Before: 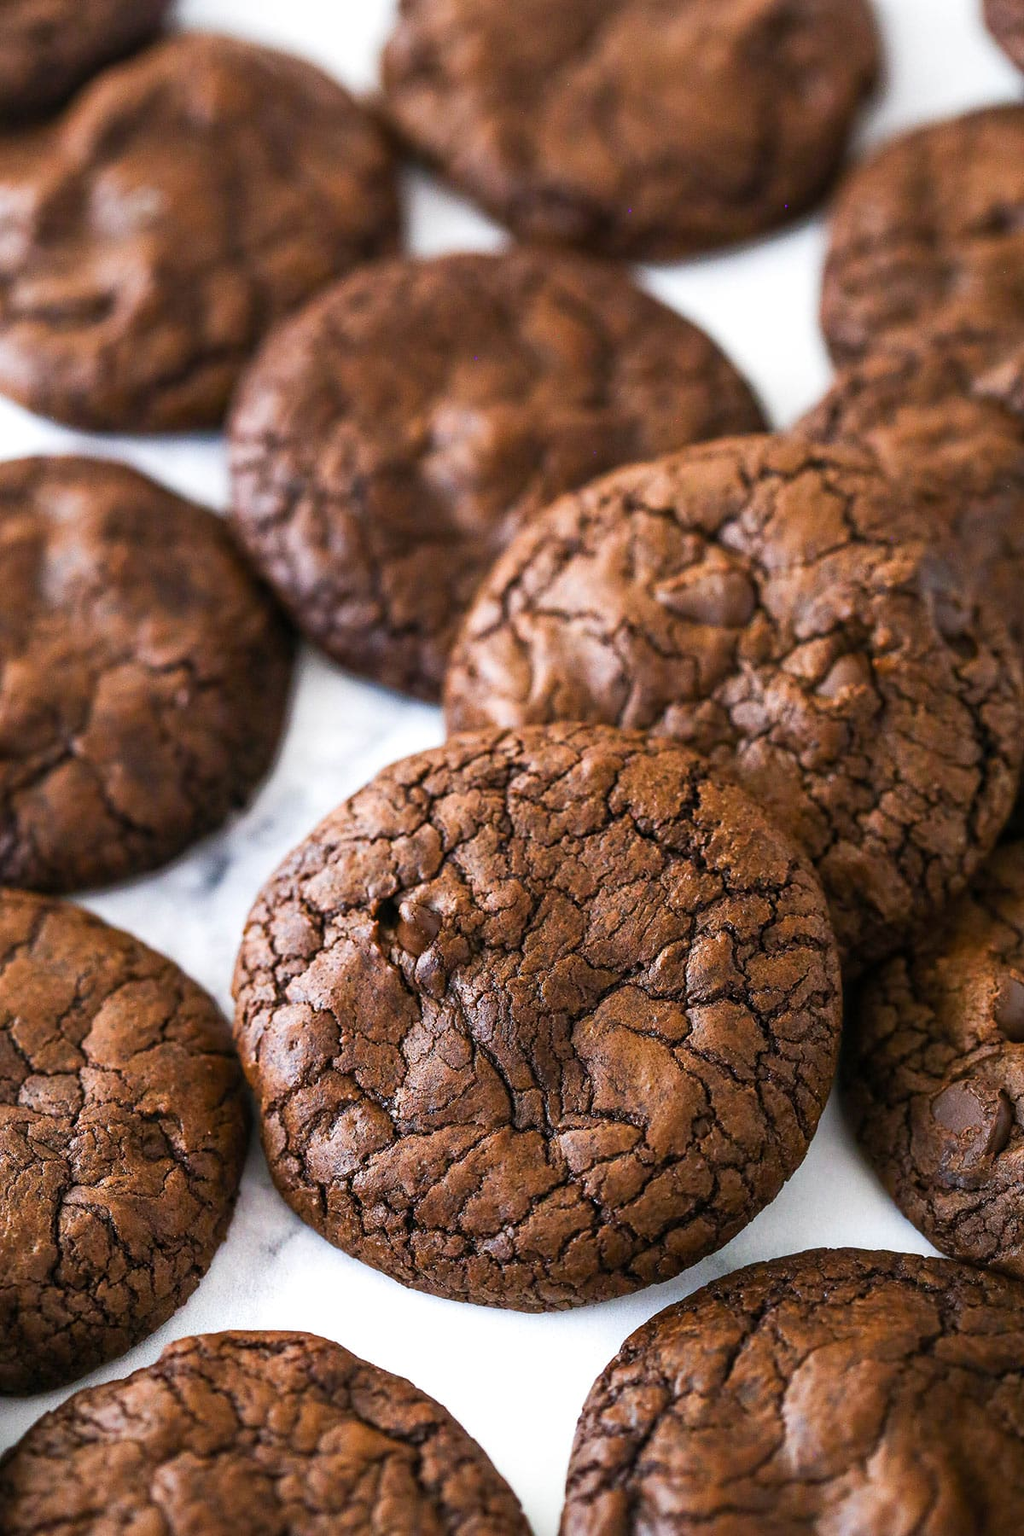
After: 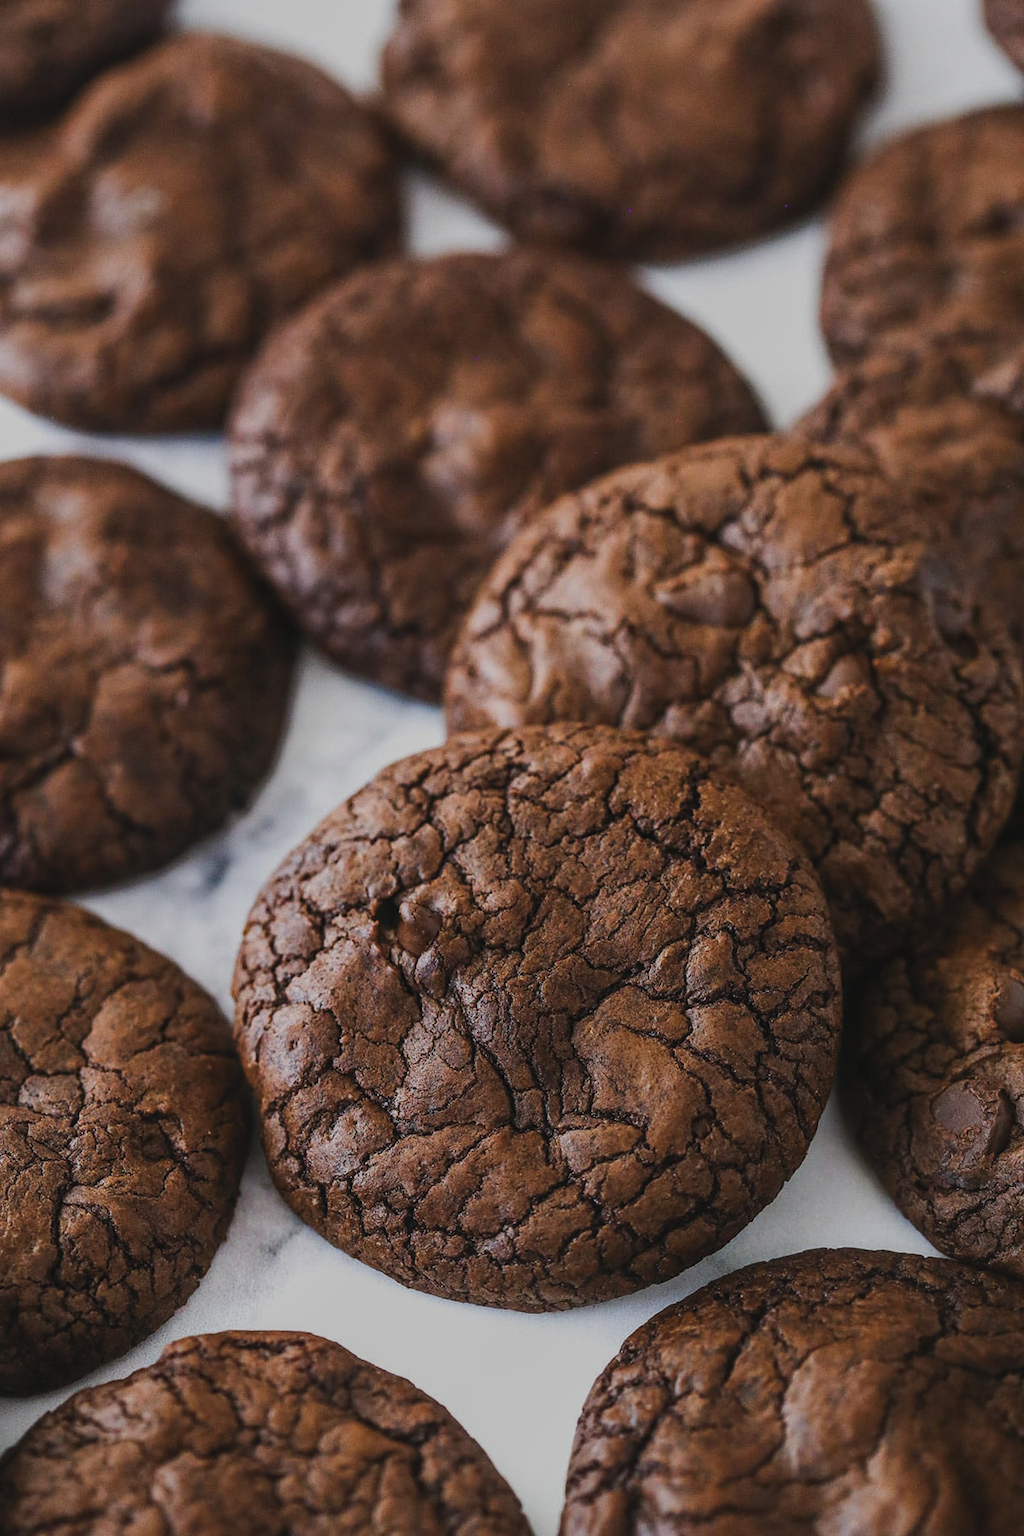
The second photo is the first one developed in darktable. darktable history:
exposure: black level correction -0.016, exposure -1.029 EV, compensate exposure bias true, compensate highlight preservation false
local contrast: on, module defaults
